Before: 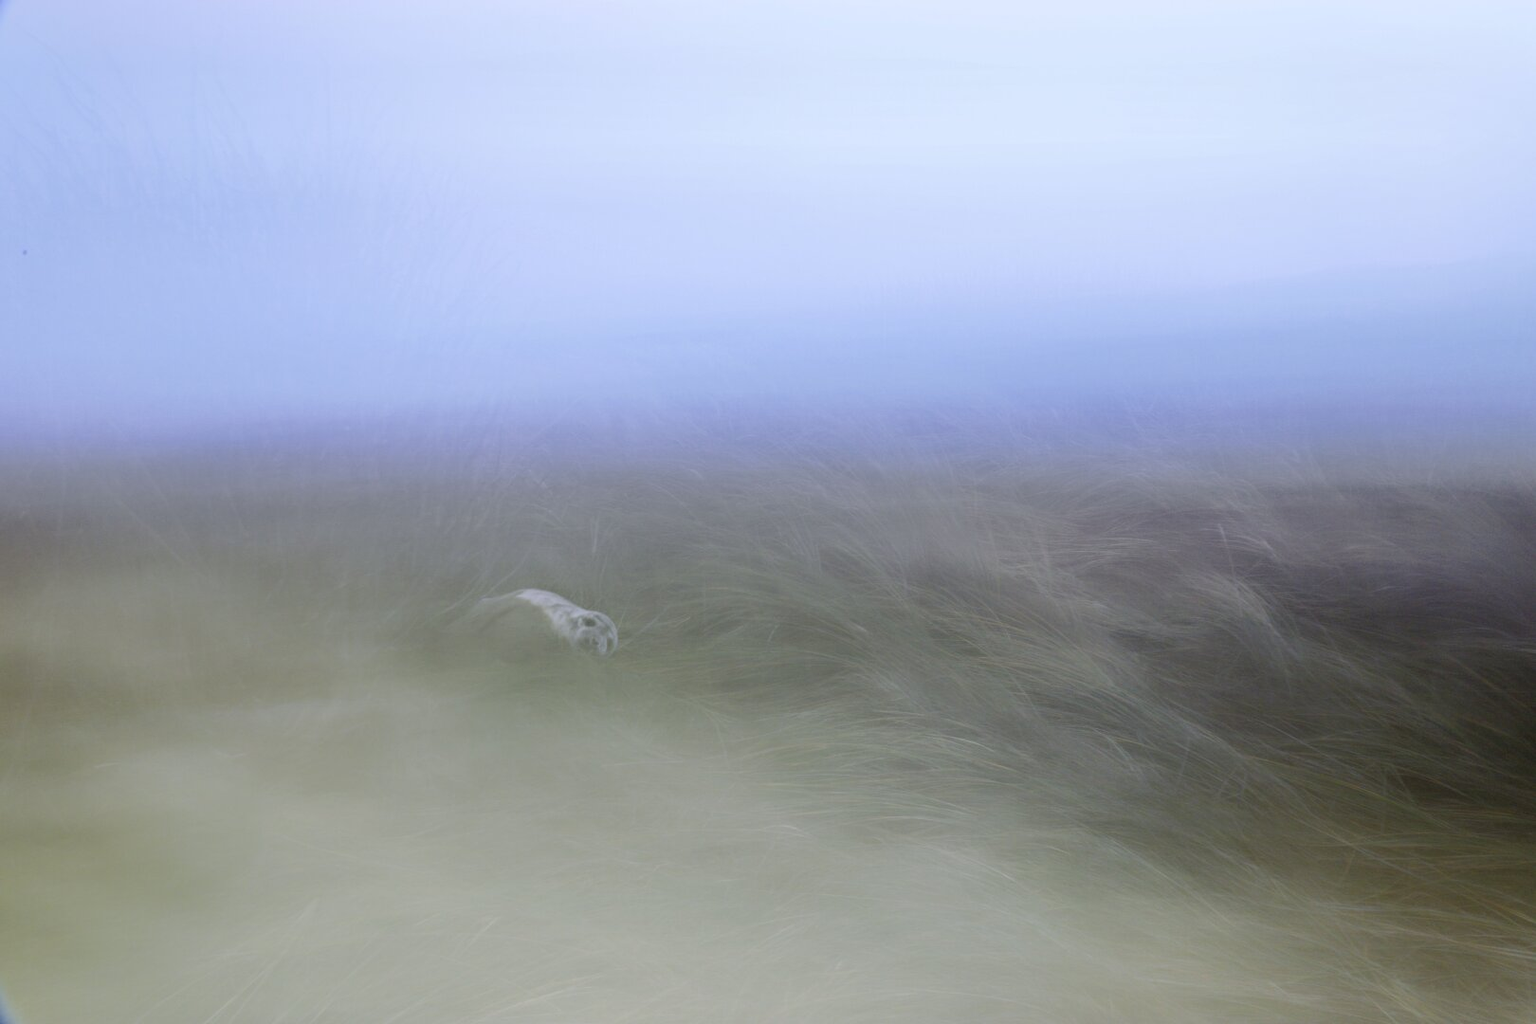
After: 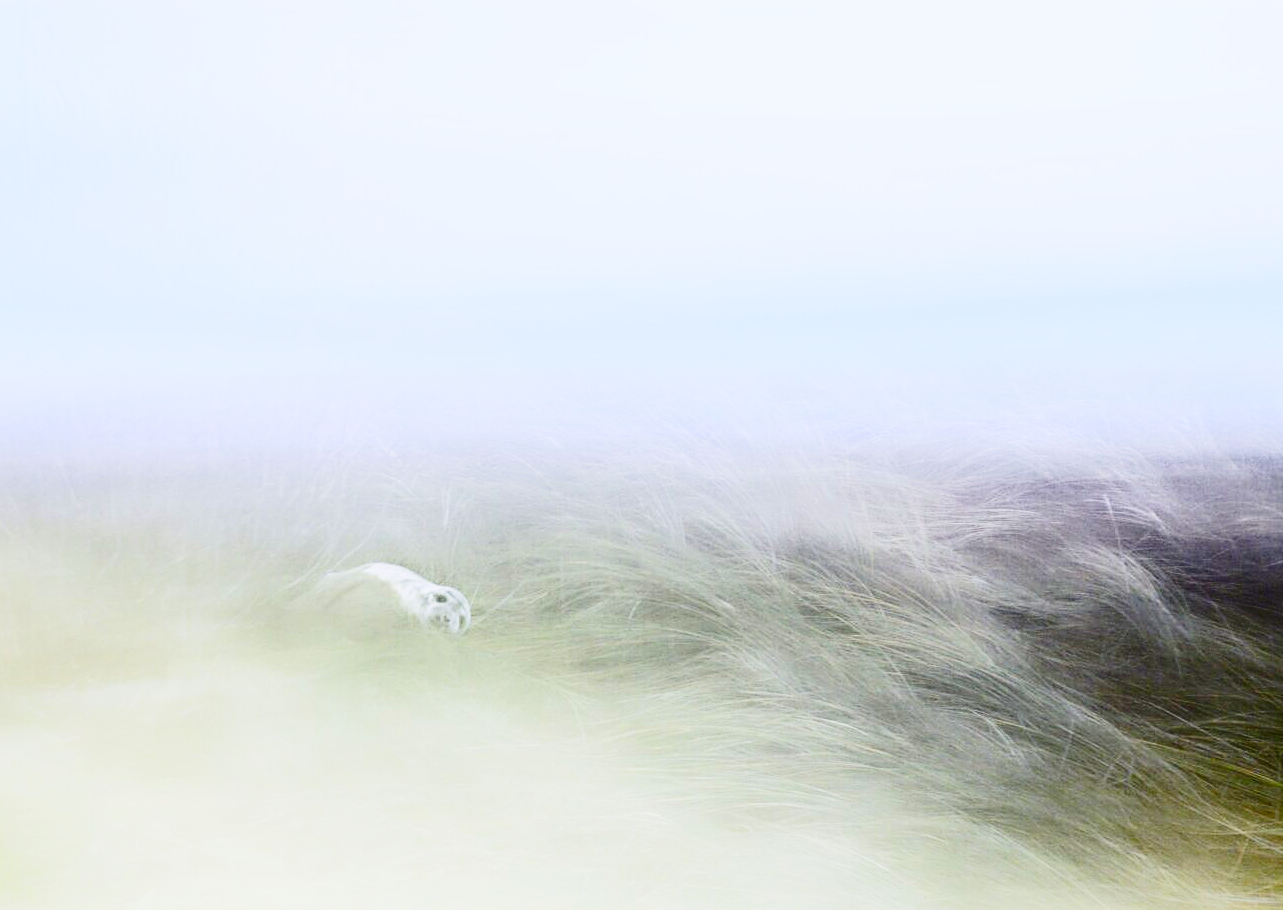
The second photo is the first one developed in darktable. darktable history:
crop: left 11.225%, top 5.381%, right 9.565%, bottom 10.314%
tone equalizer: -7 EV -0.63 EV, -6 EV 1 EV, -5 EV -0.45 EV, -4 EV 0.43 EV, -3 EV 0.41 EV, -2 EV 0.15 EV, -1 EV -0.15 EV, +0 EV -0.39 EV, smoothing diameter 25%, edges refinement/feathering 10, preserve details guided filter
sharpen: radius 2.529, amount 0.323
color balance rgb: perceptual saturation grading › global saturation 20%, perceptual saturation grading › highlights -50%, perceptual saturation grading › shadows 30%
base curve: curves: ch0 [(0, 0) (0.028, 0.03) (0.121, 0.232) (0.46, 0.748) (0.859, 0.968) (1, 1)], preserve colors none
contrast brightness saturation: contrast 0.22, brightness -0.19, saturation 0.24
rgb curve: curves: ch0 [(0, 0) (0.284, 0.292) (0.505, 0.644) (1, 1)], compensate middle gray true
